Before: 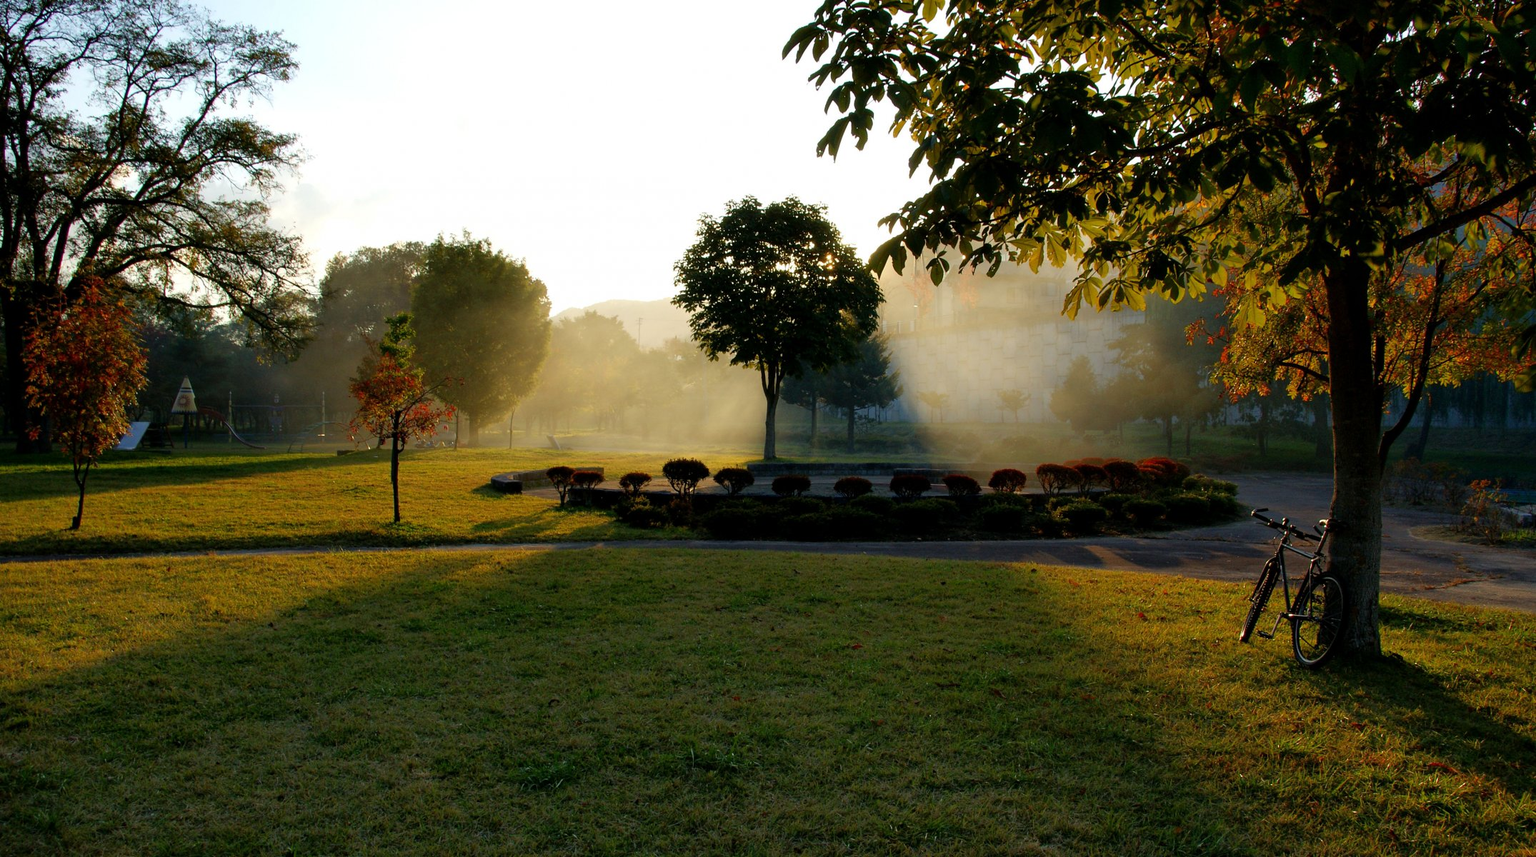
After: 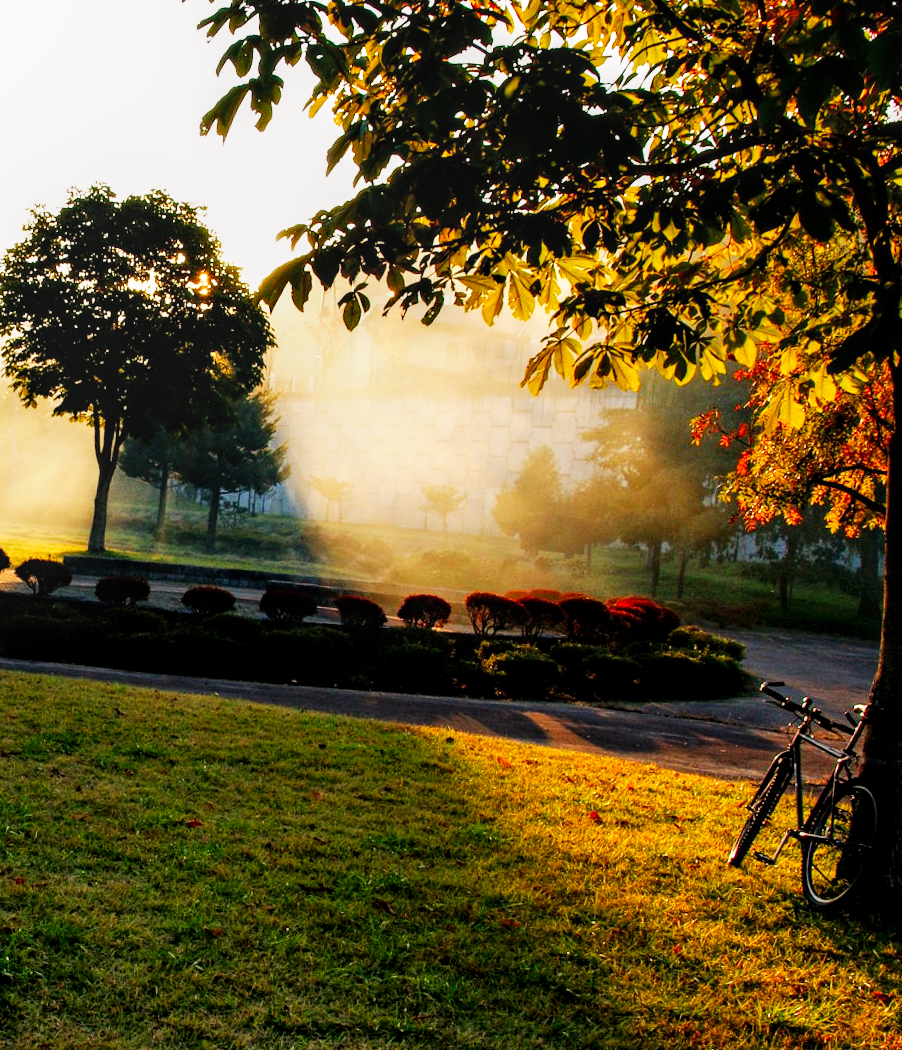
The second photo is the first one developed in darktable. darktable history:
crop: left 45.721%, top 13.393%, right 14.118%, bottom 10.01%
local contrast: detail 130%
white balance: red 1.127, blue 0.943
base curve: curves: ch0 [(0, 0) (0.007, 0.004) (0.027, 0.03) (0.046, 0.07) (0.207, 0.54) (0.442, 0.872) (0.673, 0.972) (1, 1)], preserve colors none
rotate and perspective: rotation 5.12°, automatic cropping off
